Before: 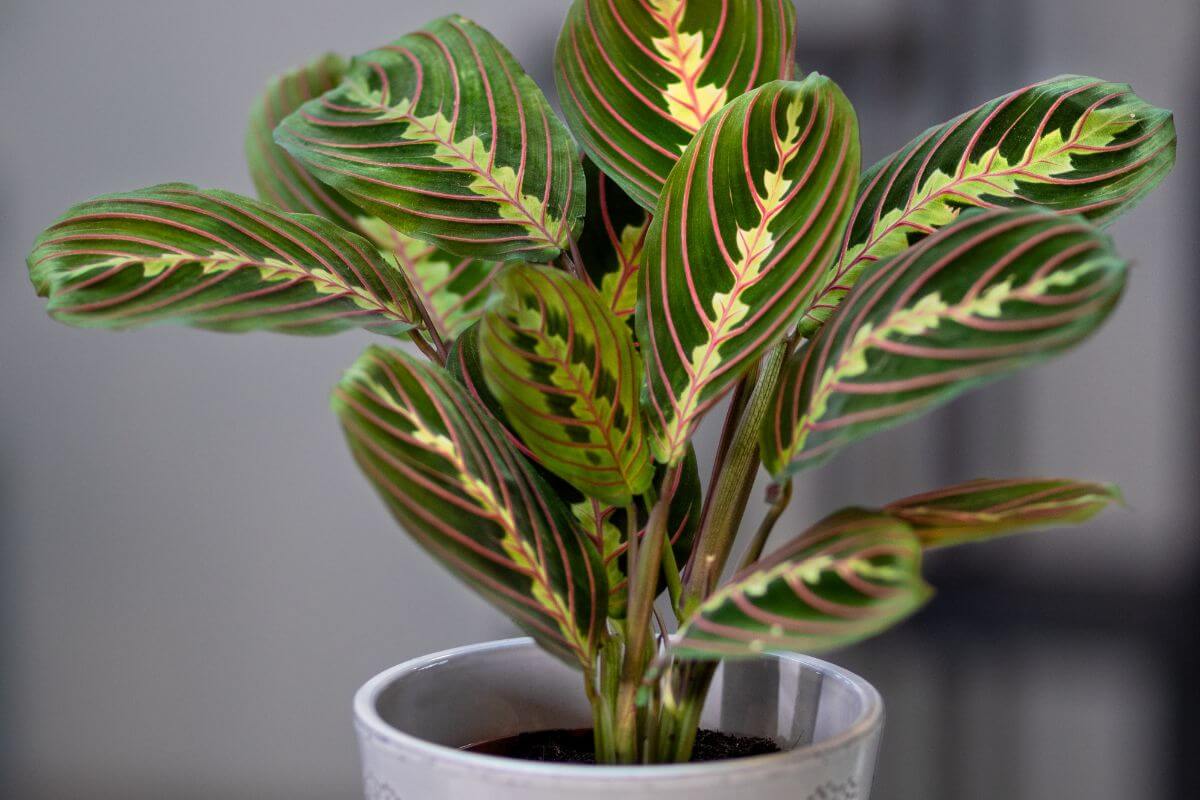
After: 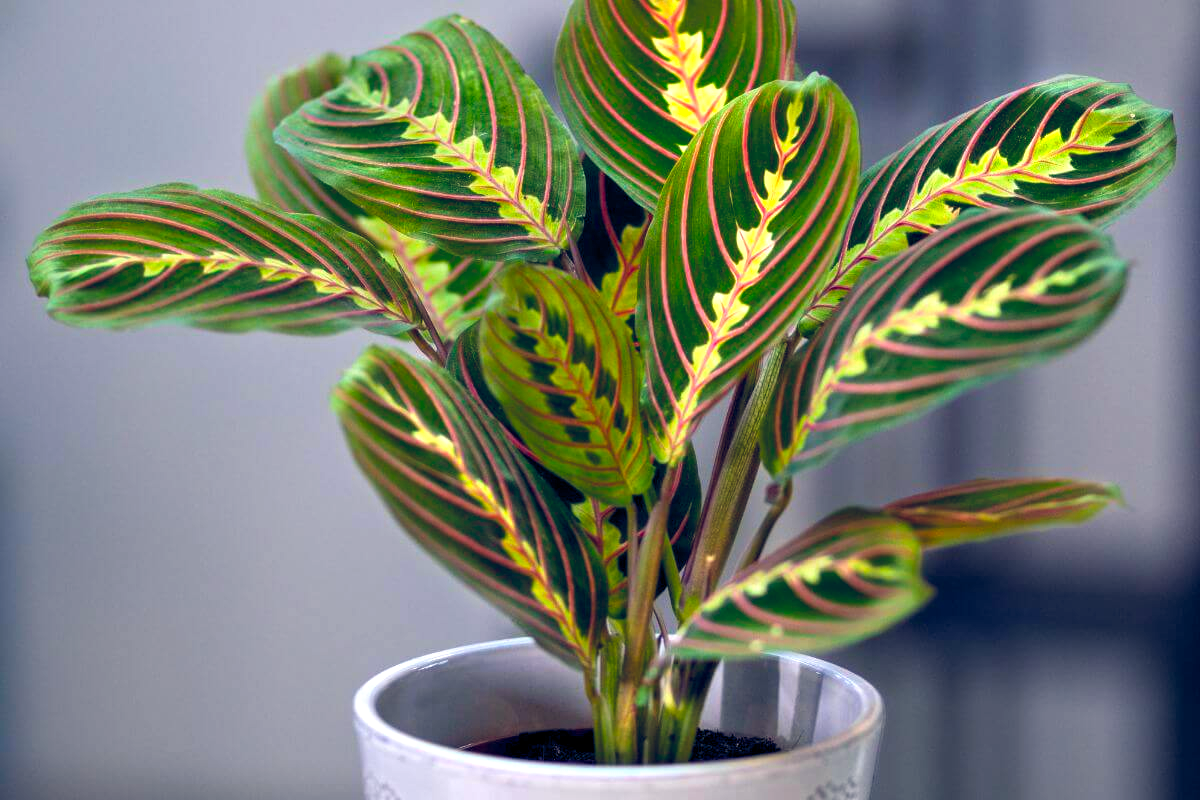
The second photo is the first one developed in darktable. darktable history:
color balance rgb: shadows lift › chroma 4.108%, shadows lift › hue 251.25°, global offset › chroma 0.155%, global offset › hue 253.45°, perceptual saturation grading › global saturation 25.627%, perceptual brilliance grading › global brilliance 18.159%, global vibrance 20%
color correction: highlights b* 0.005
